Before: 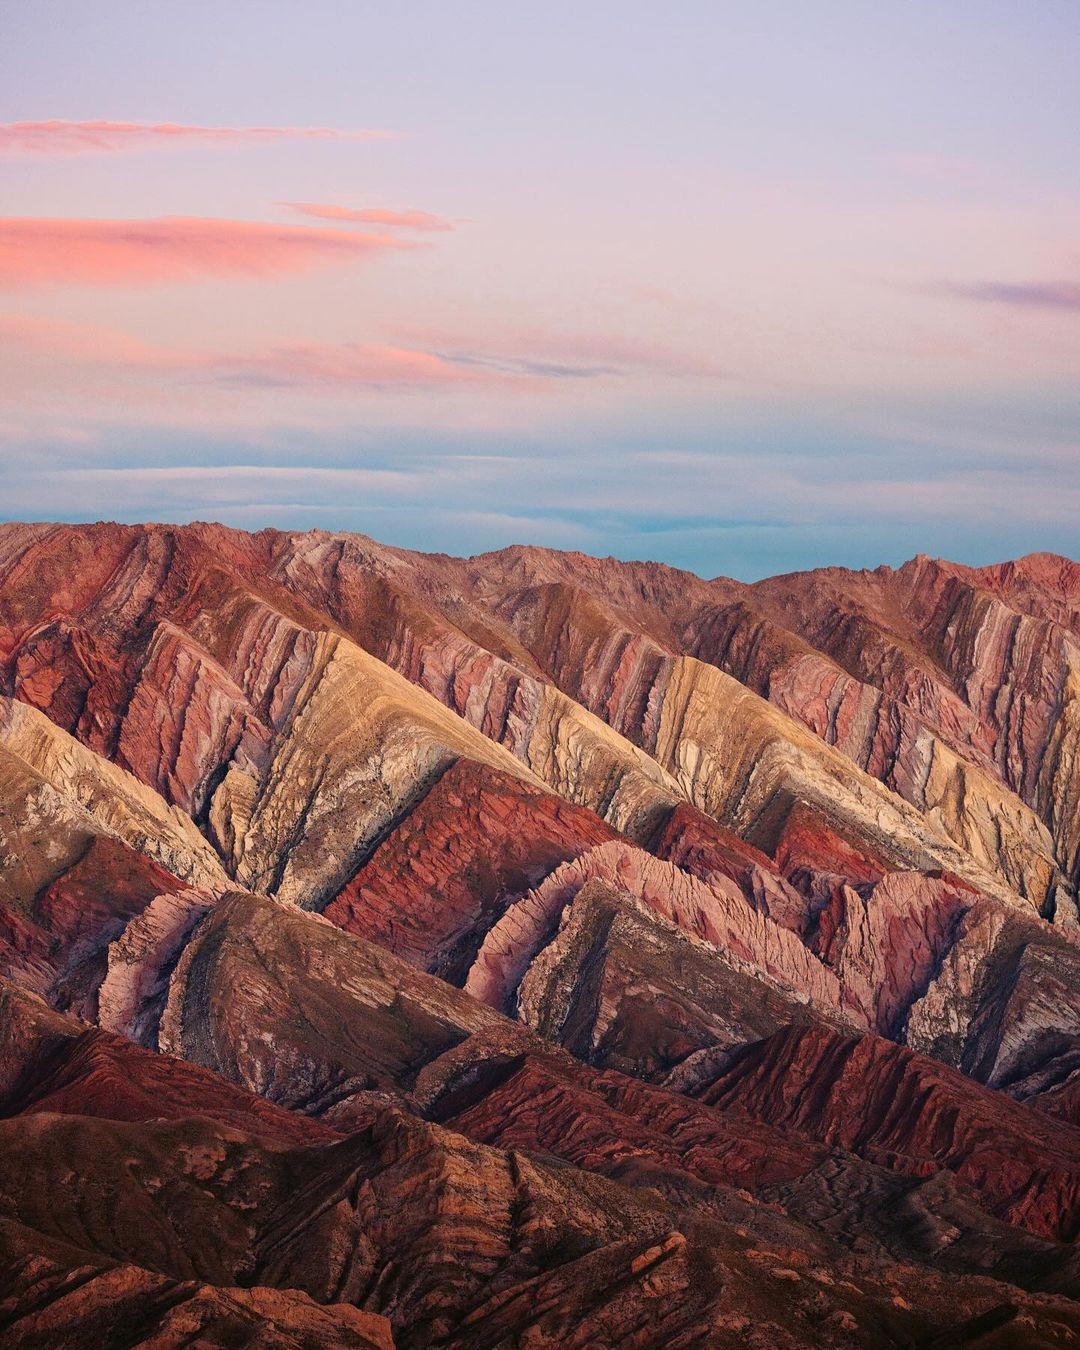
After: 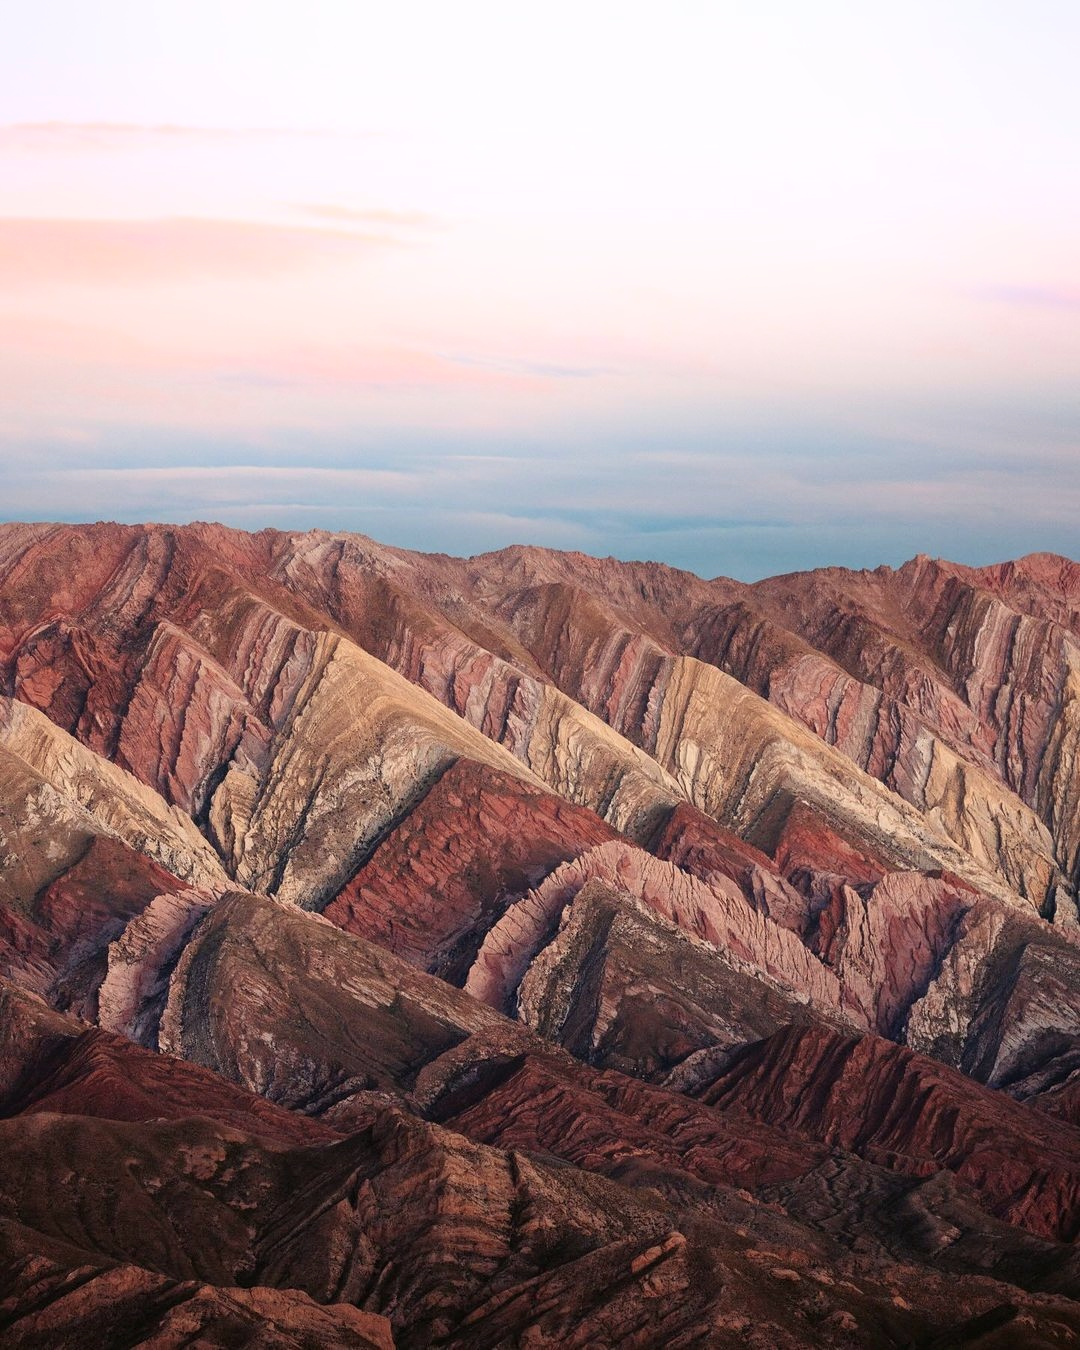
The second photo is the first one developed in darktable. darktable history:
bloom: on, module defaults
color balance: input saturation 80.07%
